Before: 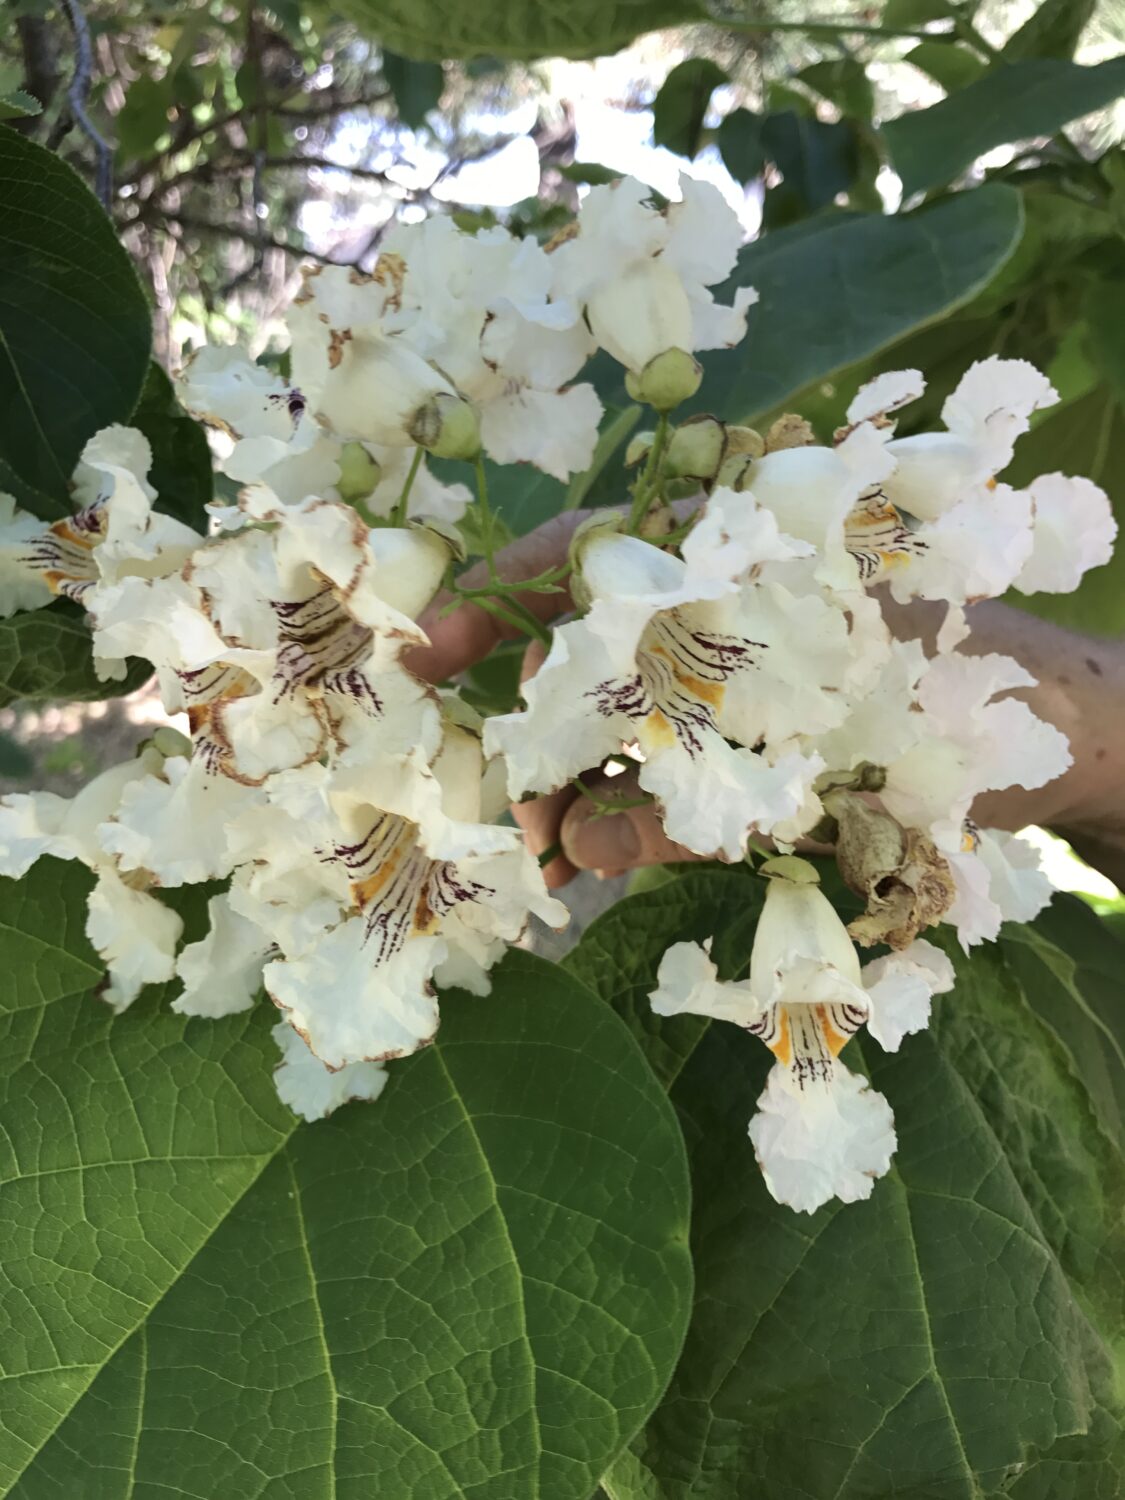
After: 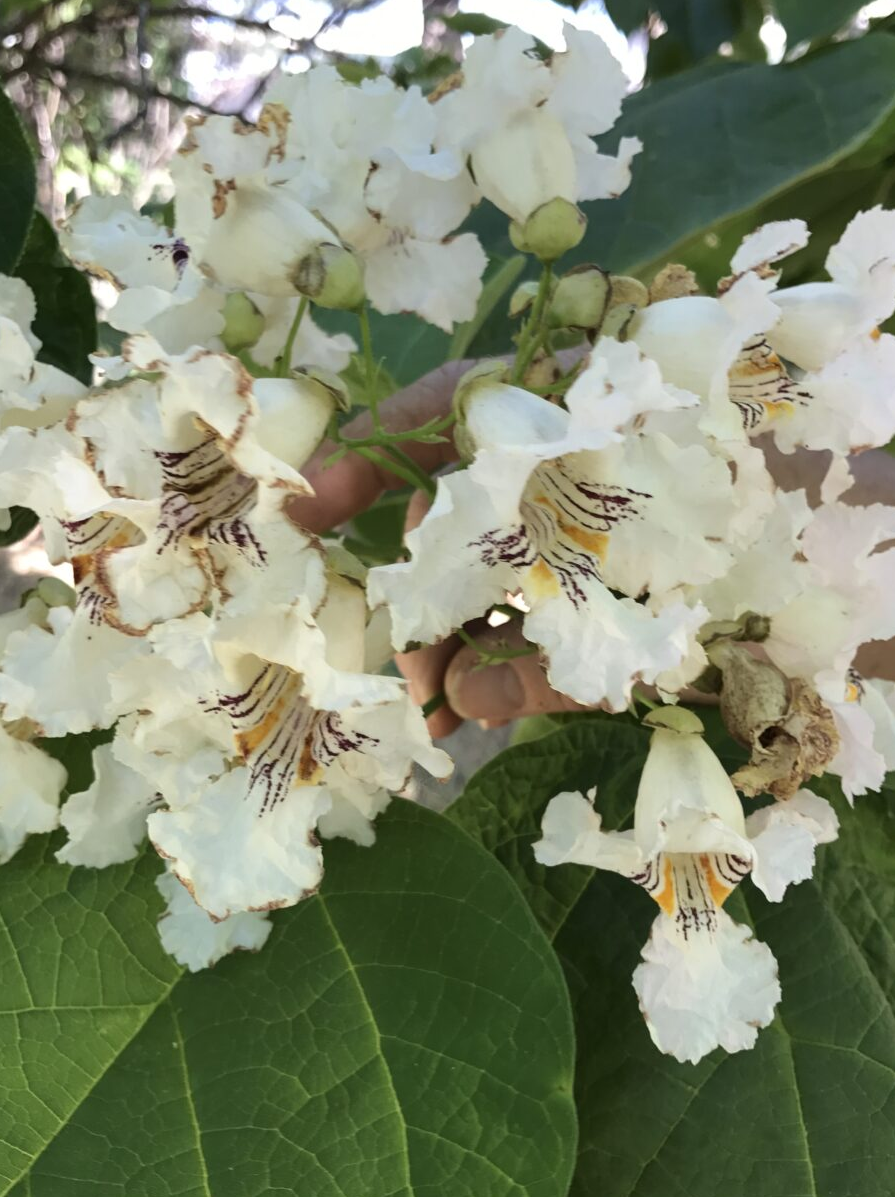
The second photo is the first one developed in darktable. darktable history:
crop and rotate: left 10.376%, top 10.015%, right 10.064%, bottom 10.124%
